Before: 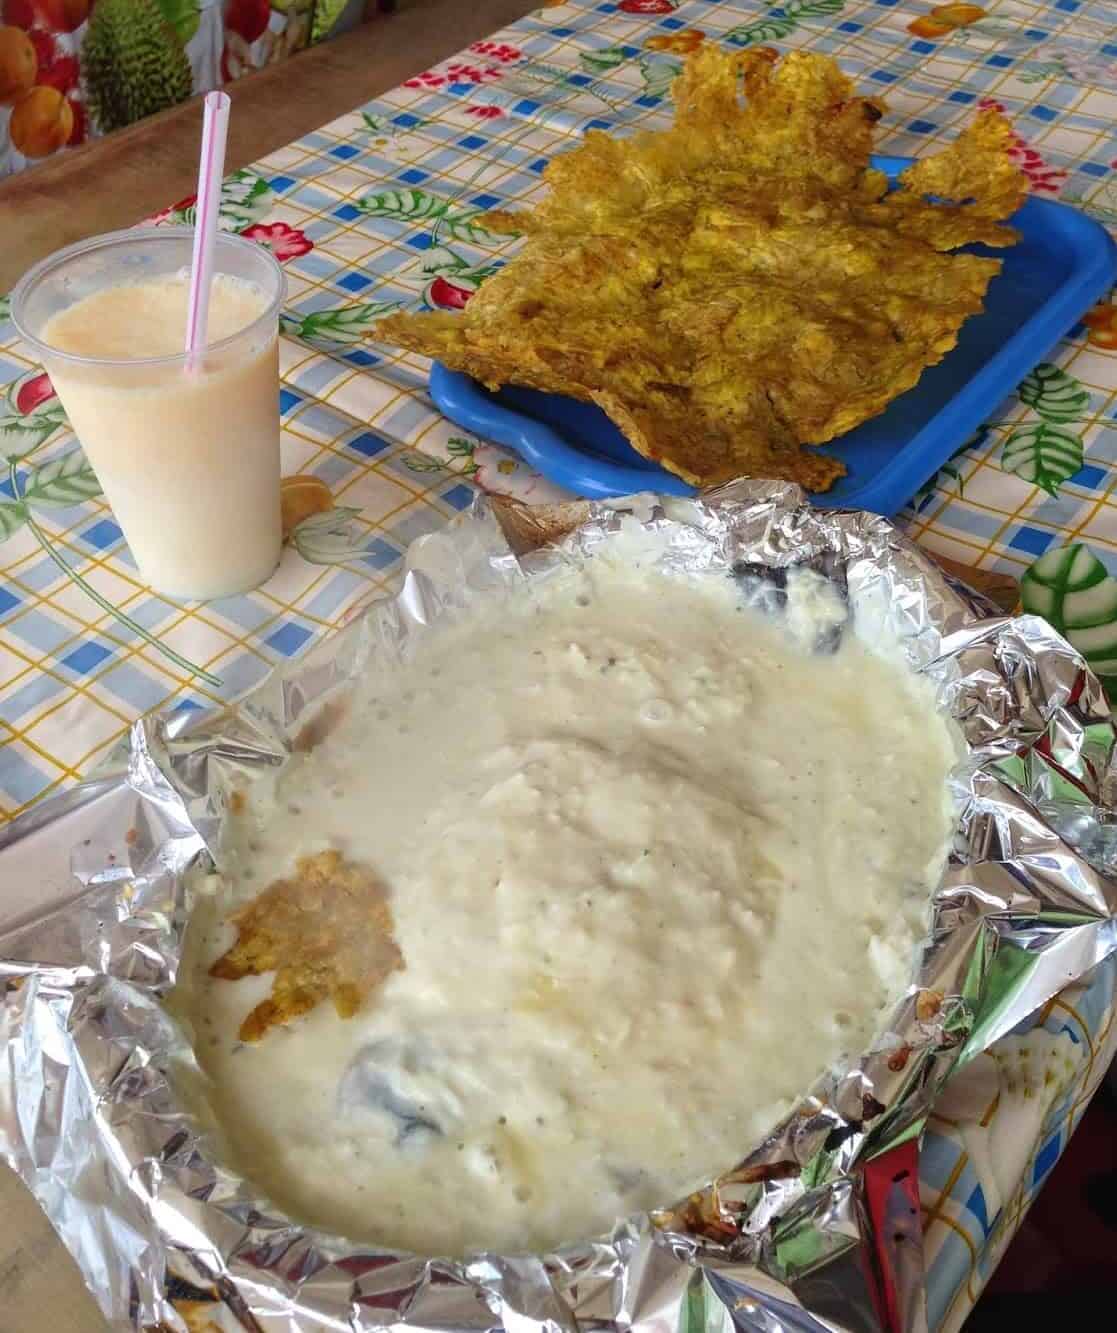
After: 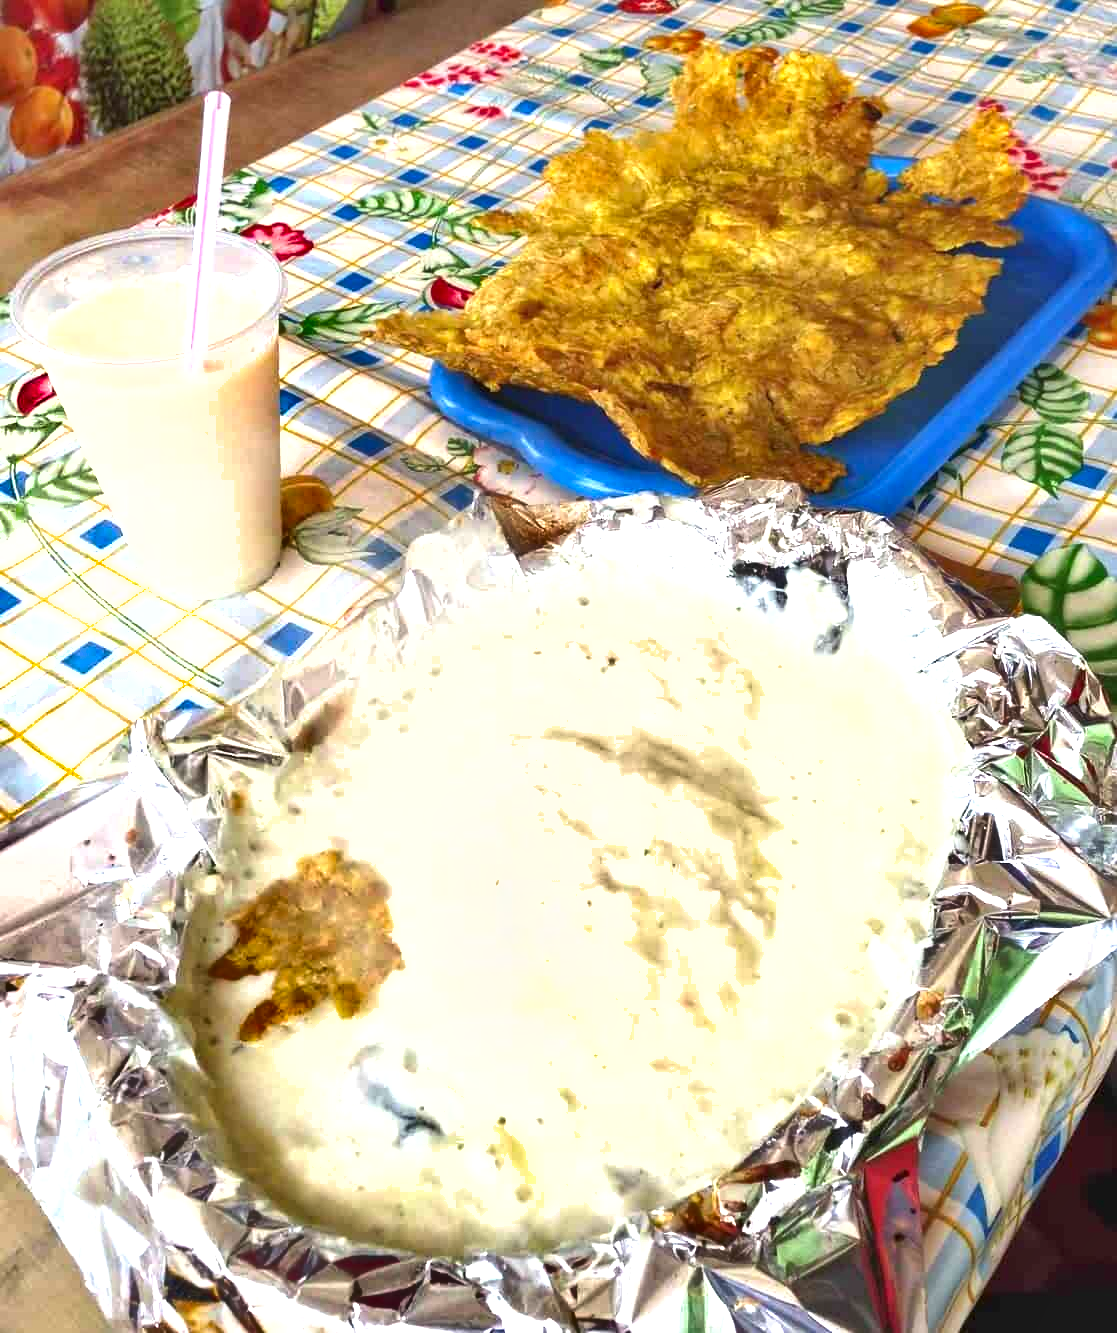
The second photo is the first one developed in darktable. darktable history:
exposure: black level correction 0, exposure 1.294 EV, compensate highlight preservation false
shadows and highlights: shadows 25.2, highlights -48.03, soften with gaussian
